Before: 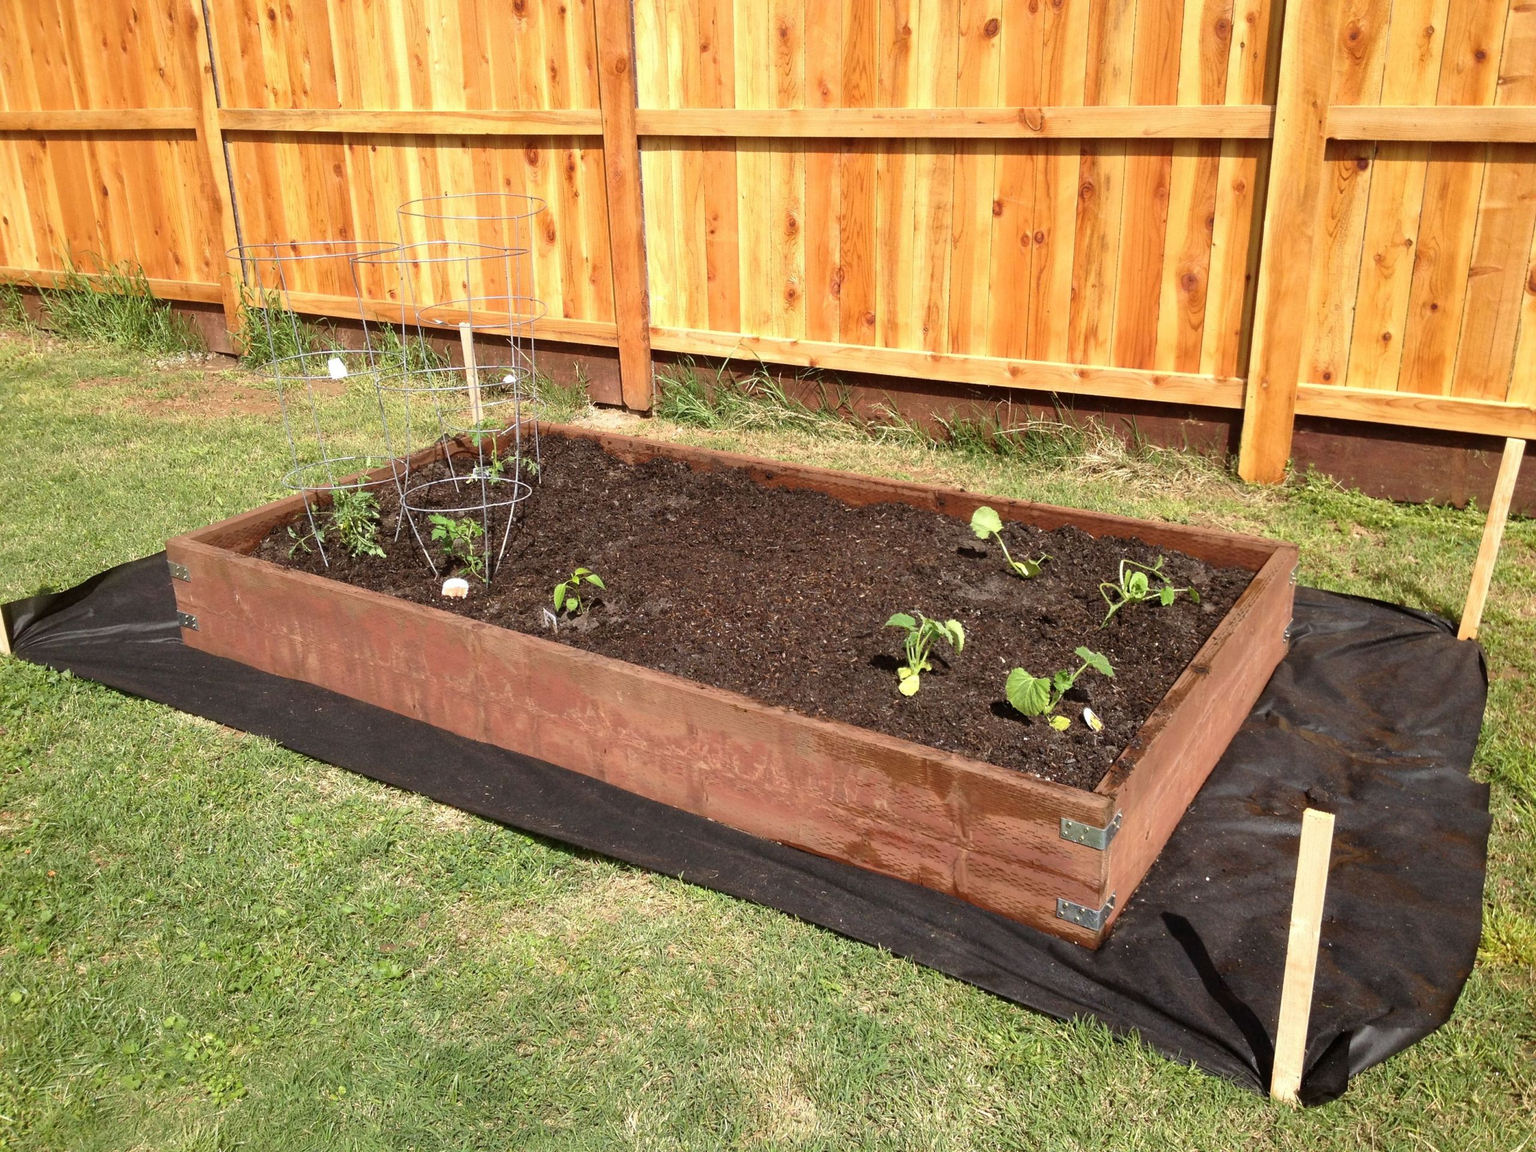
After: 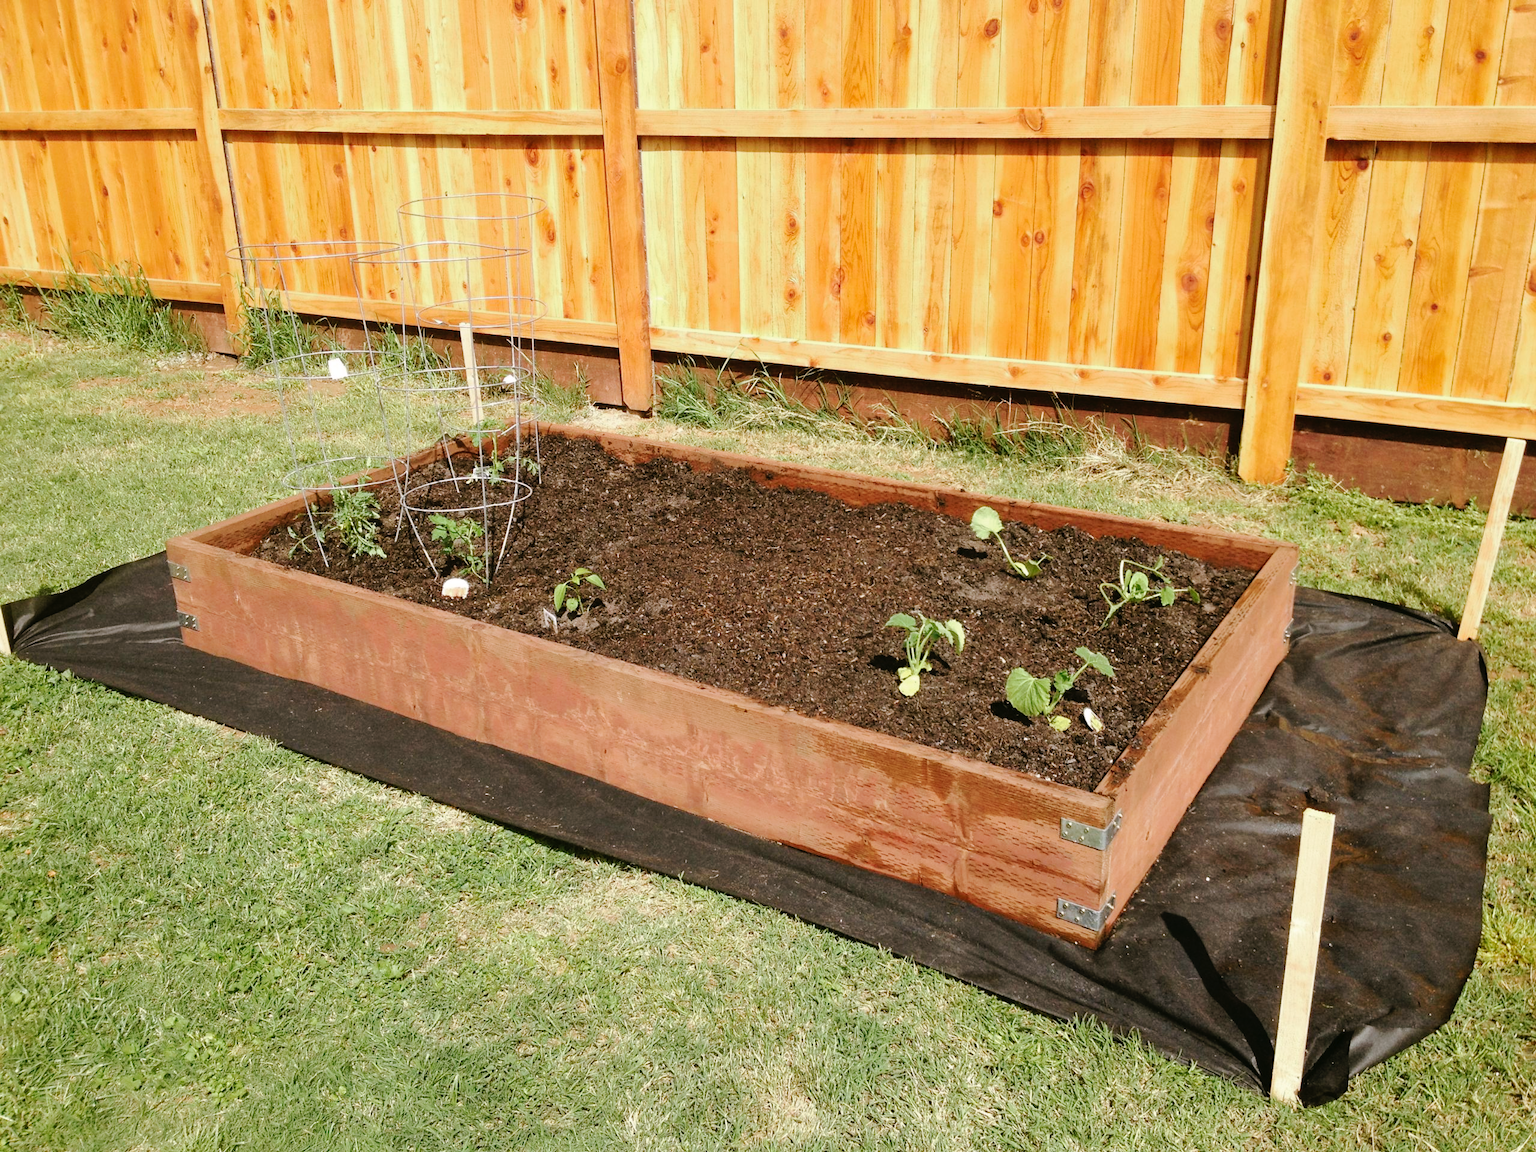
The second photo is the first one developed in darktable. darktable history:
tone curve: curves: ch0 [(0, 0) (0.003, 0.012) (0.011, 0.014) (0.025, 0.019) (0.044, 0.028) (0.069, 0.039) (0.1, 0.056) (0.136, 0.093) (0.177, 0.147) (0.224, 0.214) (0.277, 0.29) (0.335, 0.381) (0.399, 0.476) (0.468, 0.557) (0.543, 0.635) (0.623, 0.697) (0.709, 0.764) (0.801, 0.831) (0.898, 0.917) (1, 1)], preserve colors none
color look up table: target L [91.04, 91.35, 88.47, 74.67, 68.84, 62.96, 65.69, 68.09, 52.36, 45.91, 47.33, 51.12, 31.83, 16.92, 200.46, 80.75, 79.06, 66.01, 63.16, 61.15, 59.2, 56.42, 54.91, 46.16, 40.39, 34.92, 30.31, 17.06, 85.36, 86.29, 75.4, 74.51, 74.93, 70.72, 71.02, 55.97, 48.24, 48.49, 43.85, 43.82, 30.86, 12.28, 5.098, 88.19, 85.44, 79.82, 60.72, 43.02, 29.32], target a [-17.28, -5.216, -26.96, -54.84, -27.8, -58.56, -8.416, -37.05, -17.71, -40.36, -22.12, -31.87, -24.74, -16.61, 0, 19.83, 8.331, 13.21, 53.95, 20.21, 36.85, 50.32, 72.32, 36.29, 58.65, 0.471, 4.035, 26.78, 7.177, 19.96, 19.91, 40.7, 11.26, 51.78, 26.7, 66.92, 8.972, 42.69, 25.18, 44.1, 20.11, 22.82, 2.025, -30.91, -13.48, -23.01, -21.13, -4.175, -6.179], target b [62.77, 39.2, 17.3, 36.67, 35.17, 55.25, 27.27, 18.12, 47.69, 39.48, 18.72, 3.34, 27.85, 14.91, 0, 20.83, 80.47, 55.41, 65.47, 32.25, 9.618, 36.55, 25.55, 44.61, 43.05, 32.41, 15.6, 24.28, -3.007, -15.43, -10.88, -5.005, -31.76, -33.01, -37.67, -12.34, -11.25, -2.446, -31.94, -52.06, -62.64, -36.64, -9.848, -11.6, -3.237, -23.49, -21.61, -40.19, -19.45], num patches 49
